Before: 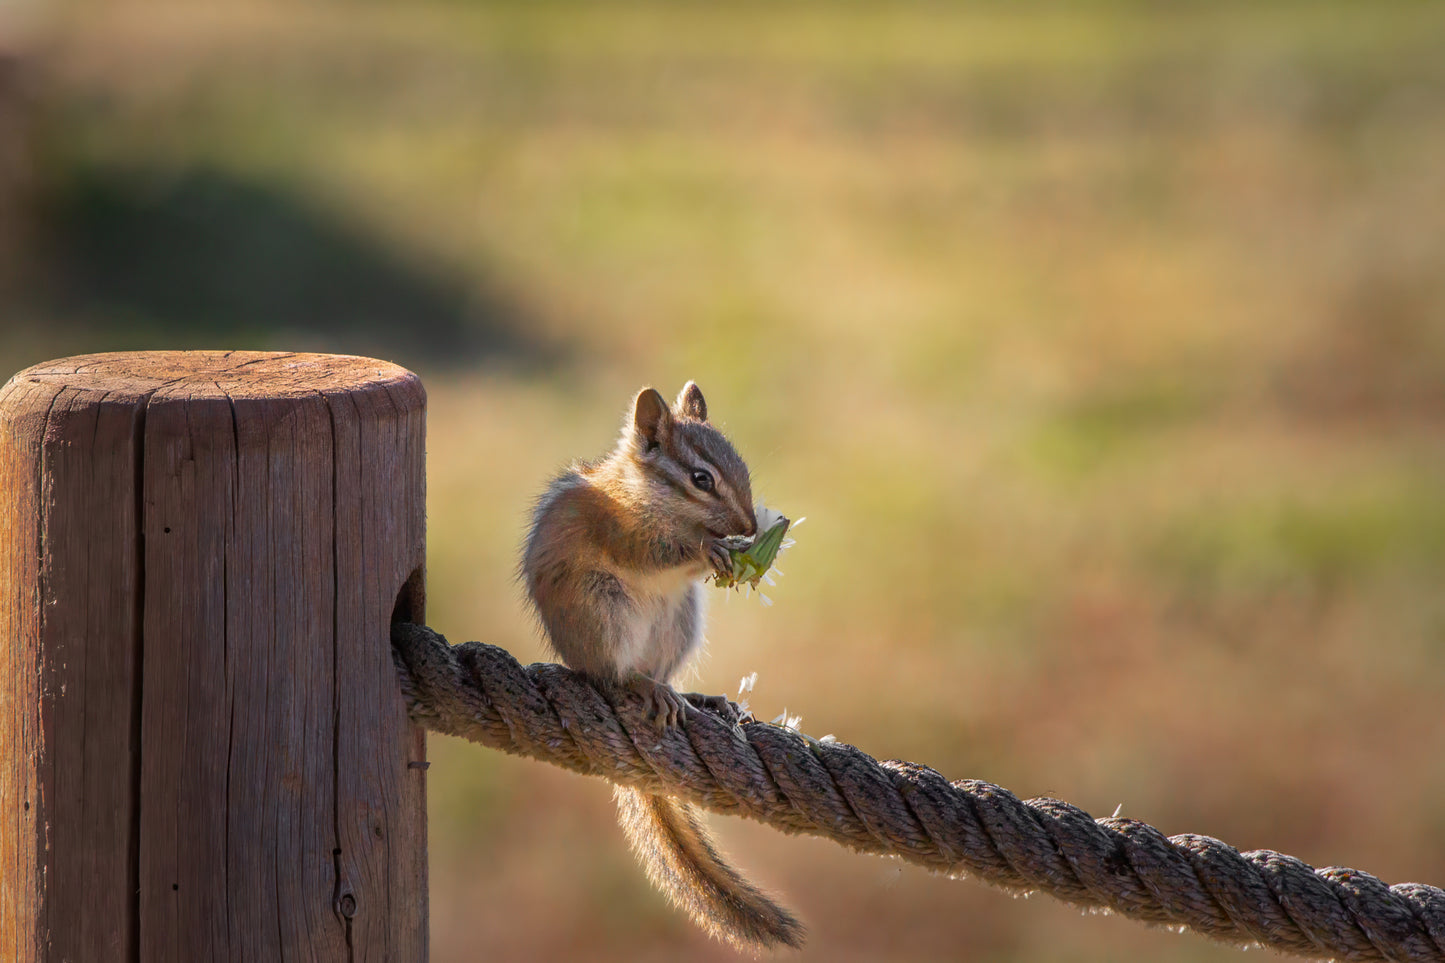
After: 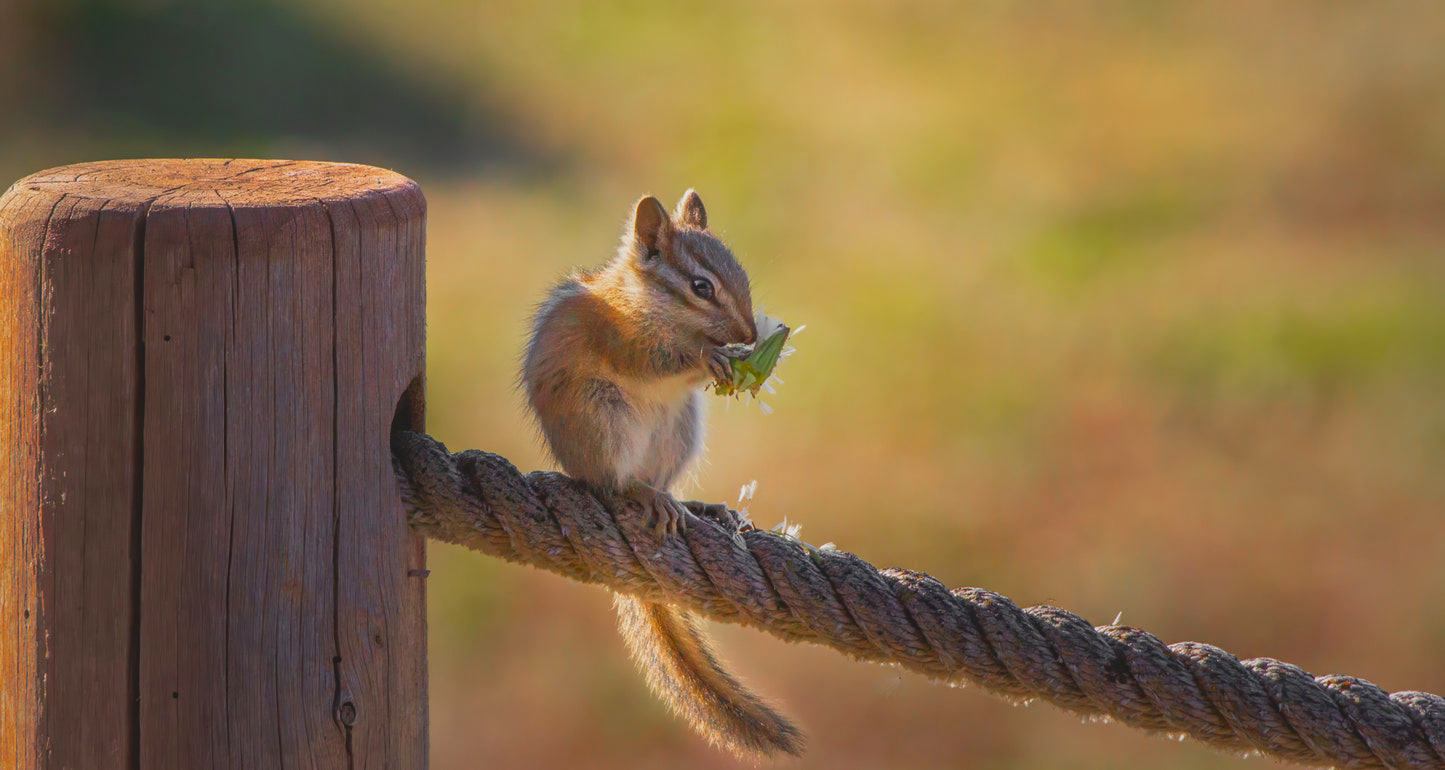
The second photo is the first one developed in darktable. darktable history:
crop and rotate: top 19.998%
contrast brightness saturation: contrast -0.19, saturation 0.19
